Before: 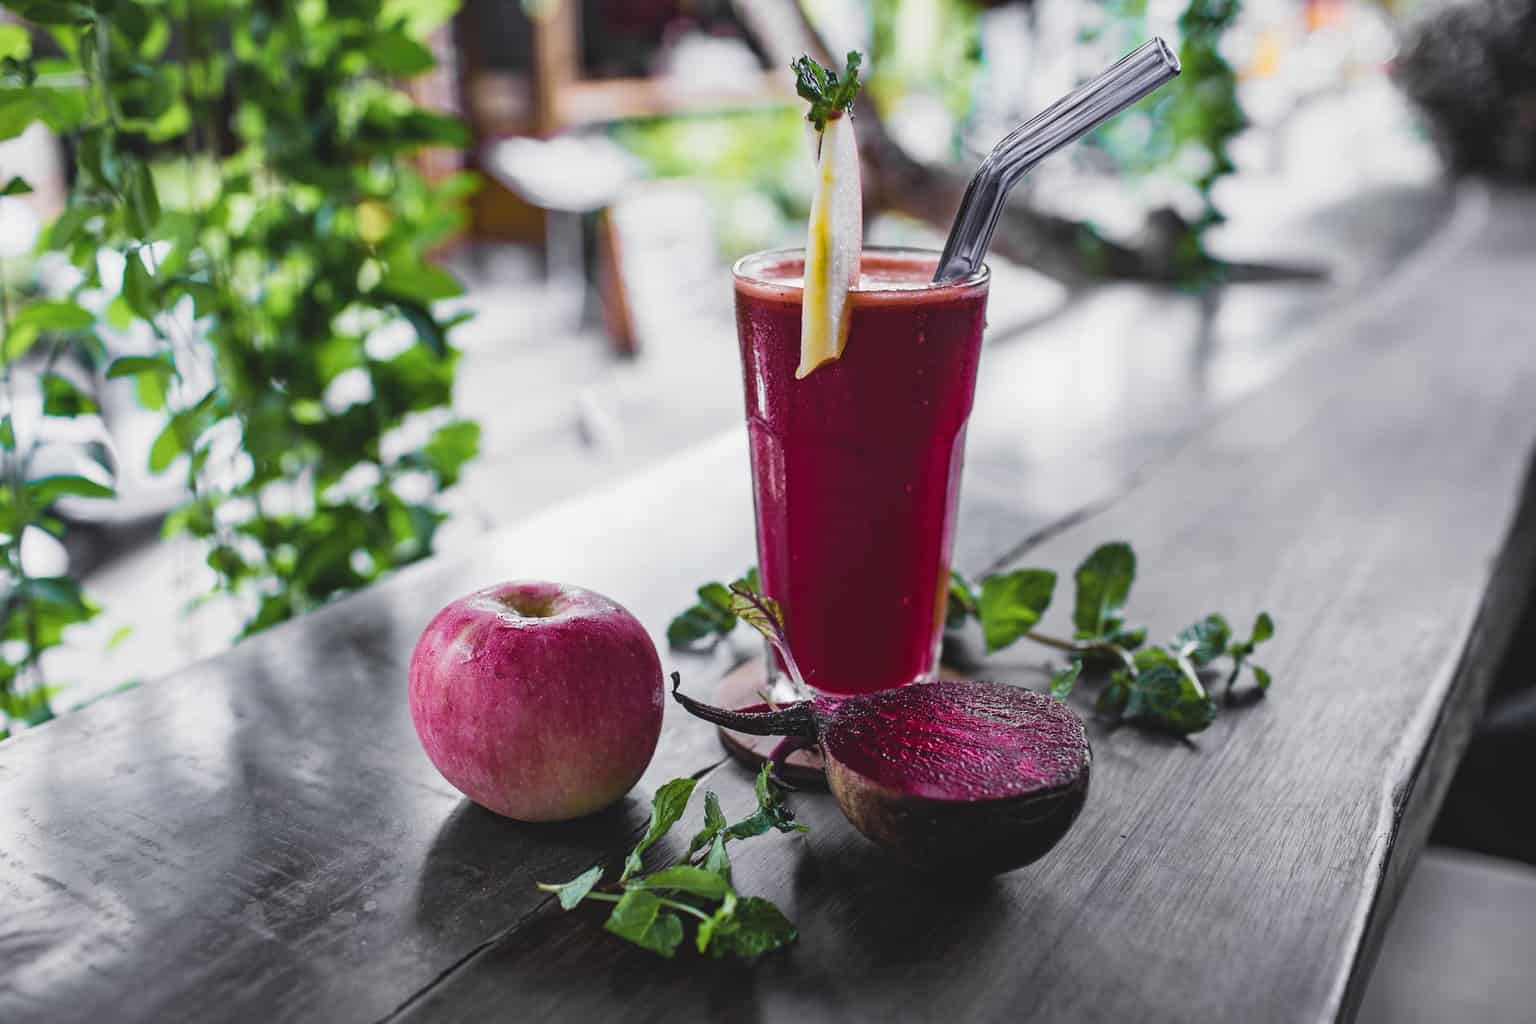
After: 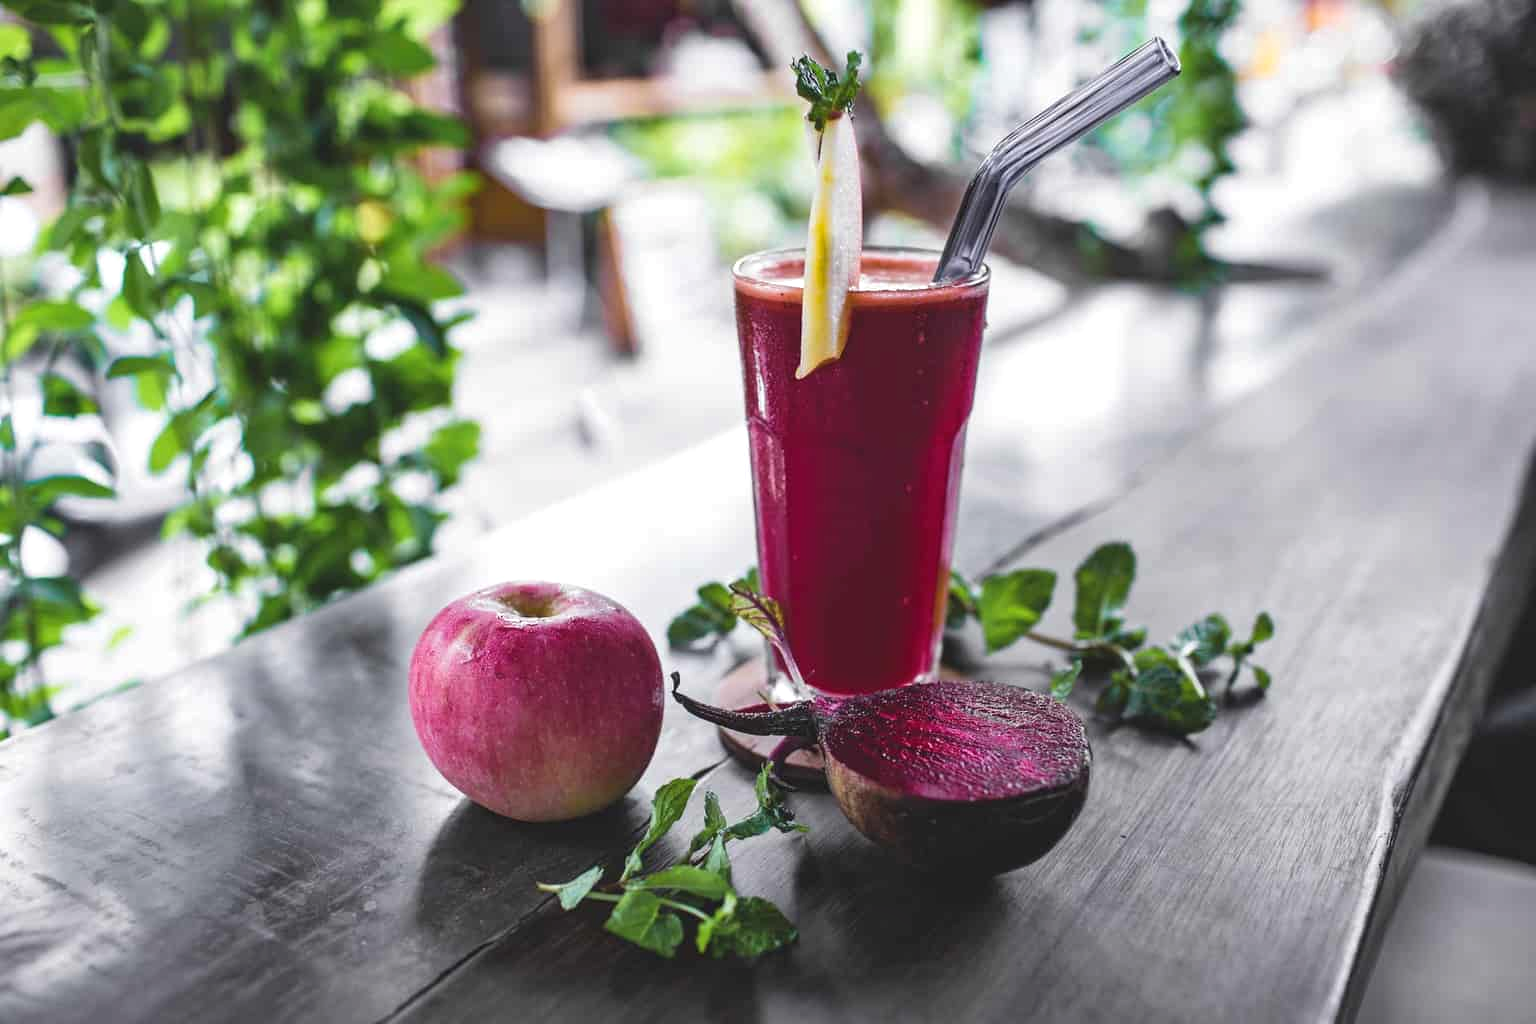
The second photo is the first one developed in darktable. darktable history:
shadows and highlights: shadows 25, highlights -25
exposure: exposure 0.3 EV, compensate highlight preservation false
tone equalizer: on, module defaults
